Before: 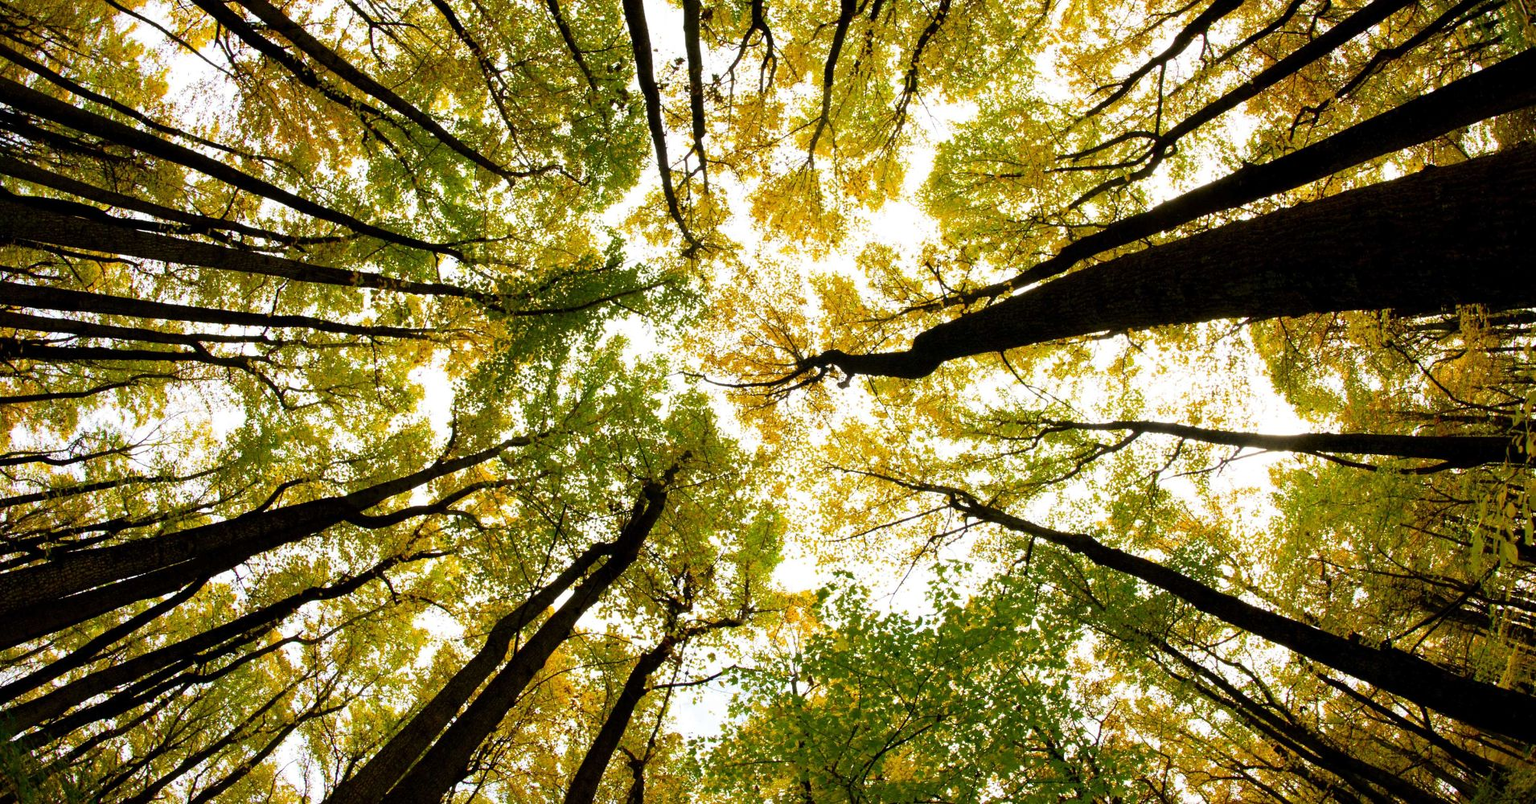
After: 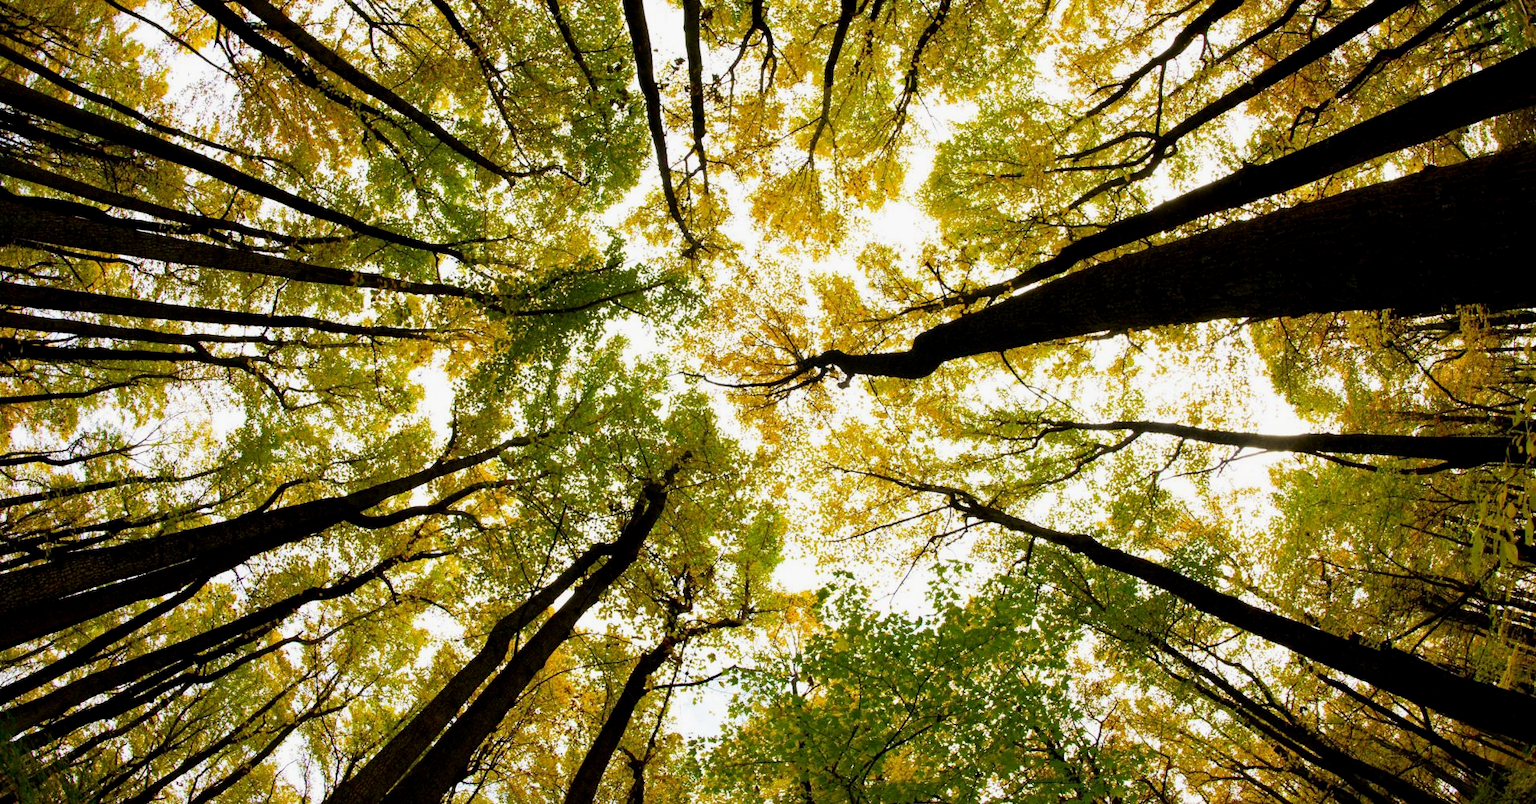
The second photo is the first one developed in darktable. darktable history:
exposure: black level correction 0.002, exposure -0.097 EV, compensate highlight preservation false
